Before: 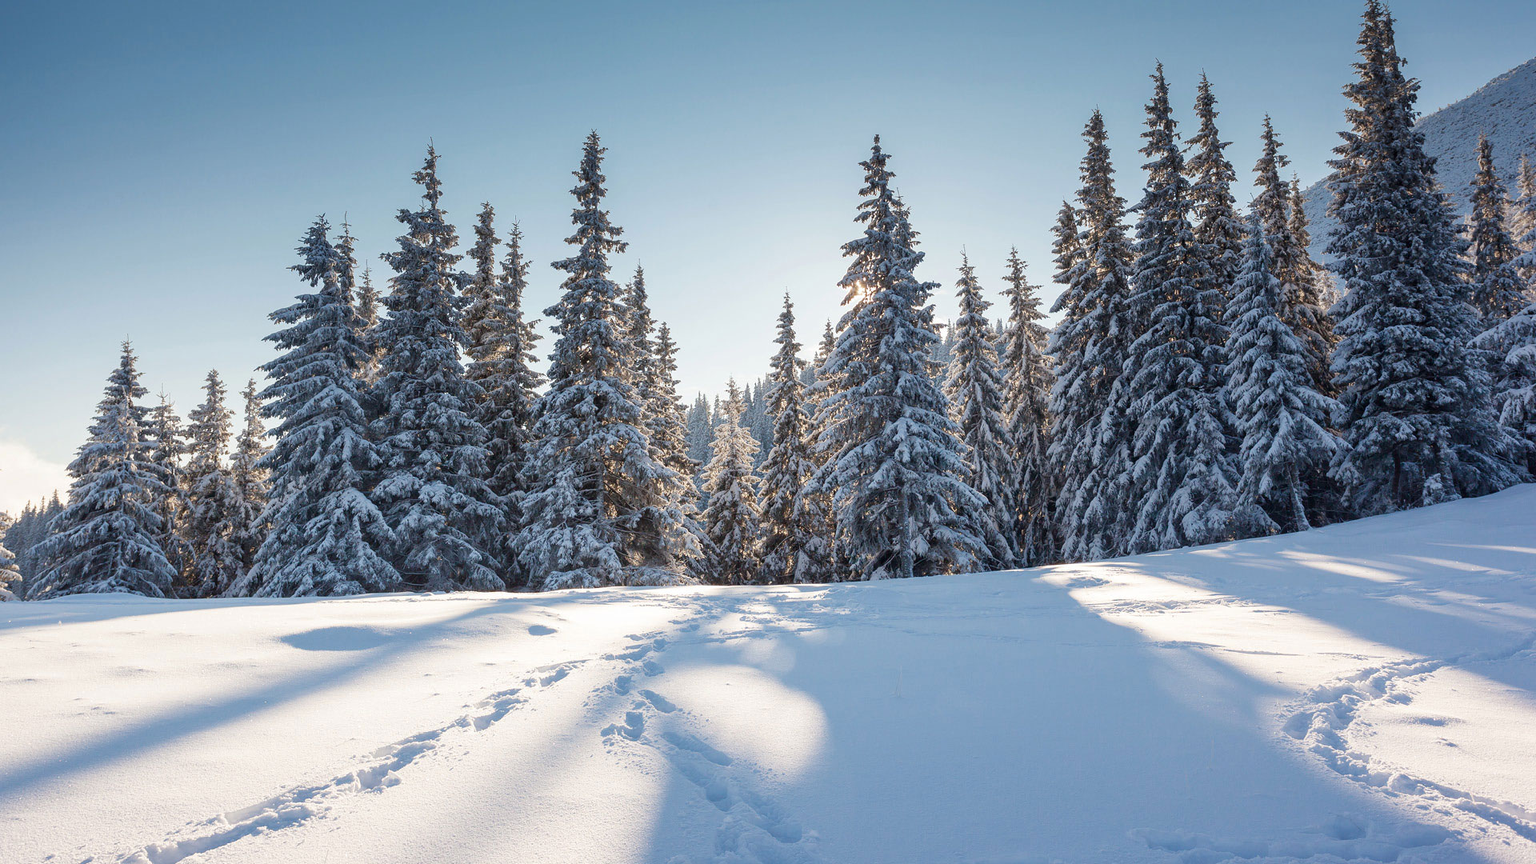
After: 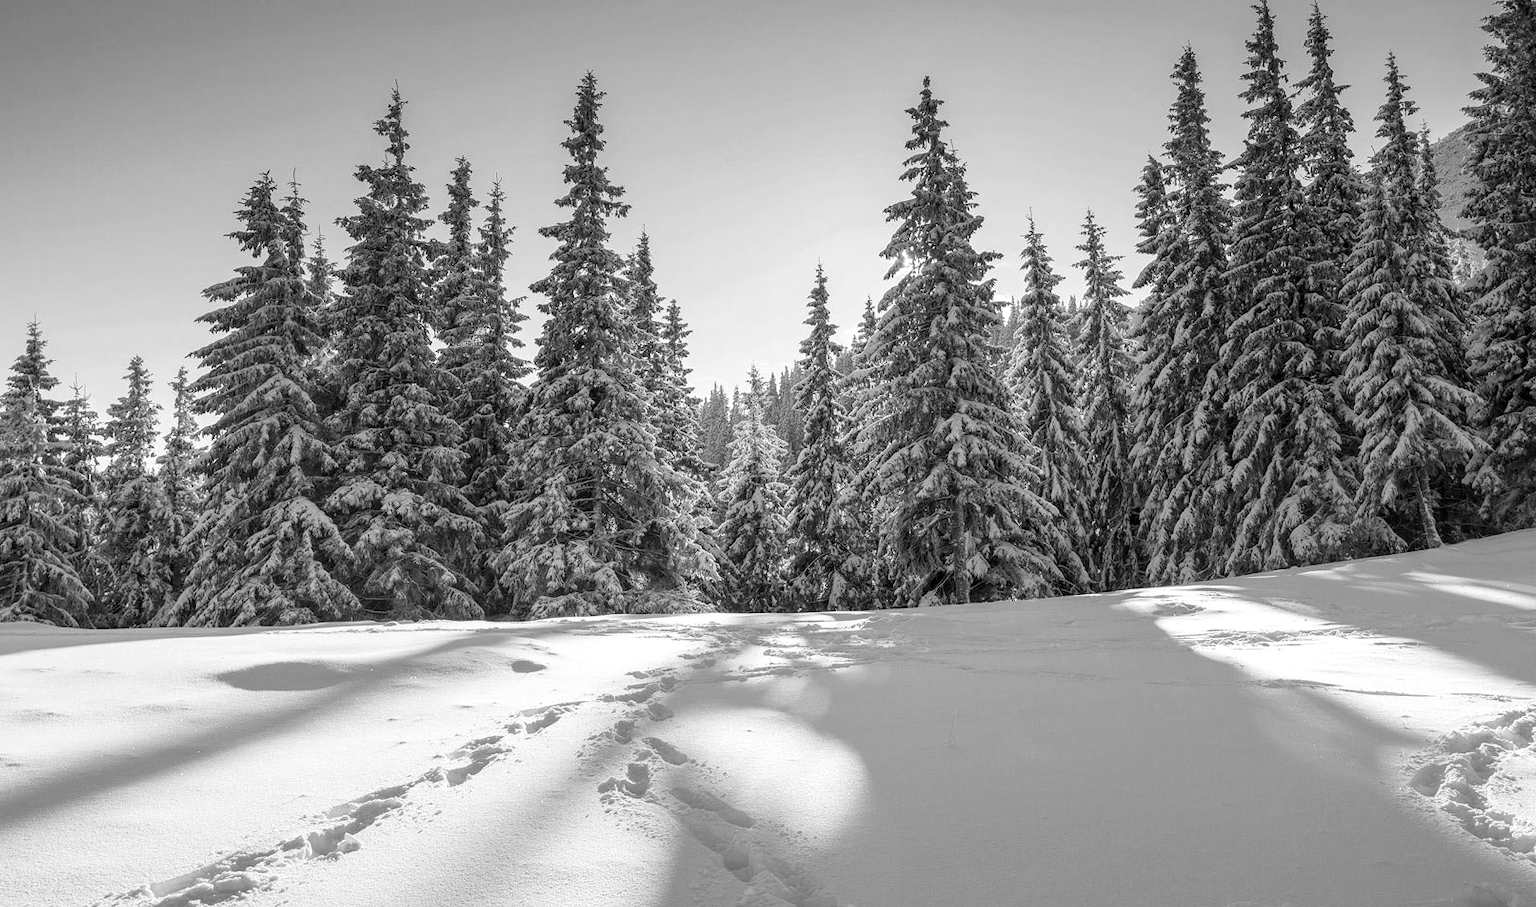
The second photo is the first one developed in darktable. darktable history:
crop: left 6.446%, top 8.188%, right 9.538%, bottom 3.548%
local contrast: on, module defaults
tone equalizer: on, module defaults
monochrome: on, module defaults
